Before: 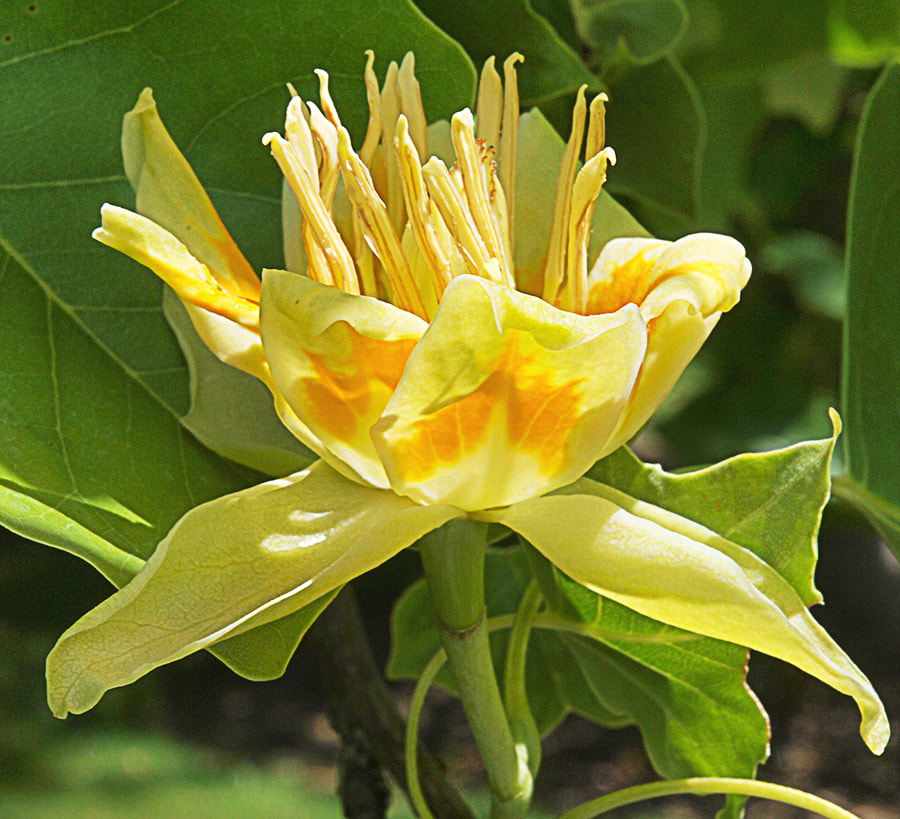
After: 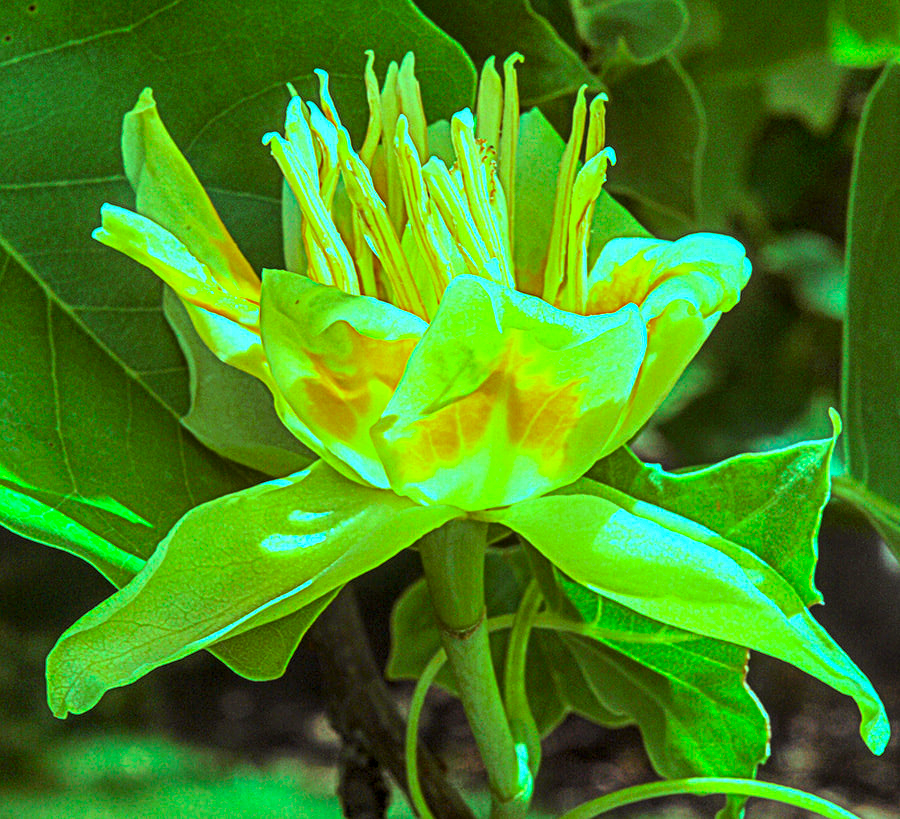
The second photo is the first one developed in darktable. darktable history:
local contrast: highlights 59%, detail 145%
color balance rgb: shadows lift › luminance 0.49%, shadows lift › chroma 6.83%, shadows lift › hue 300.29°, power › hue 208.98°, highlights gain › luminance 20.24%, highlights gain › chroma 13.17%, highlights gain › hue 173.85°, perceptual saturation grading › global saturation 18.05%
